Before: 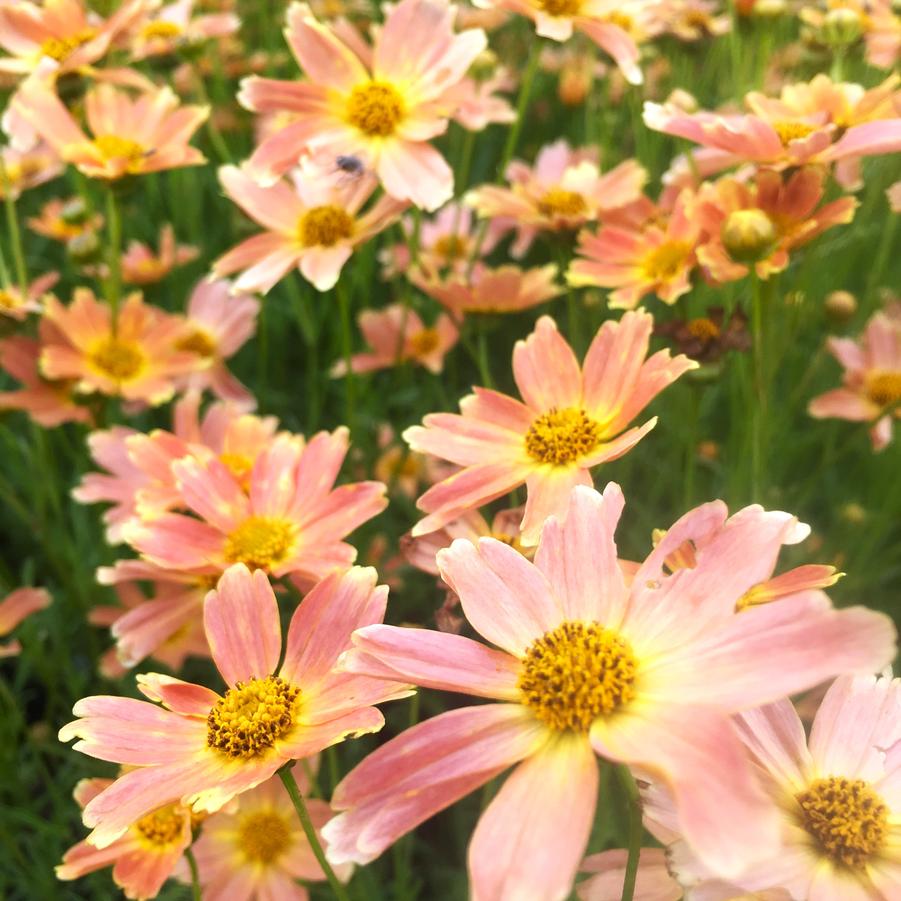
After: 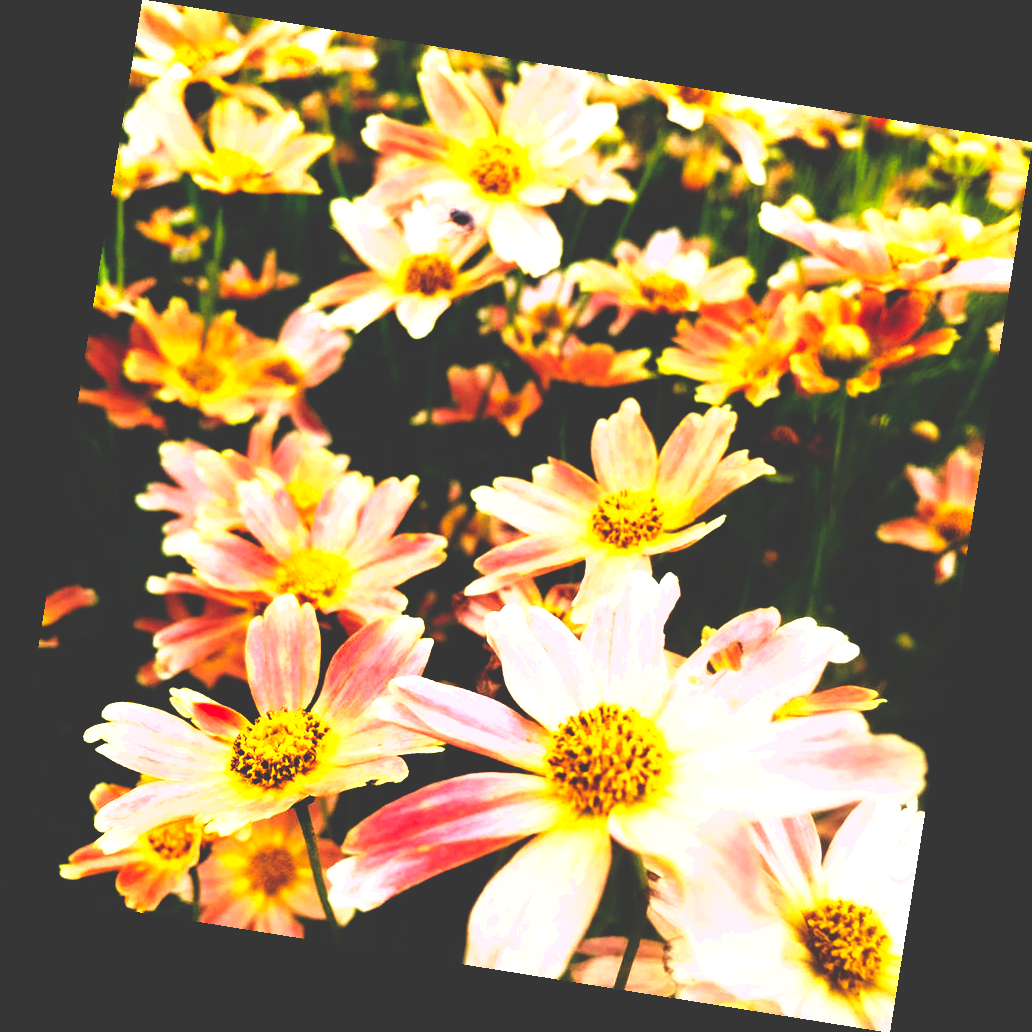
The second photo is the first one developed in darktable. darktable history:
white balance: emerald 1
rotate and perspective: rotation 9.12°, automatic cropping off
tone equalizer: -8 EV -0.75 EV, -7 EV -0.7 EV, -6 EV -0.6 EV, -5 EV -0.4 EV, -3 EV 0.4 EV, -2 EV 0.6 EV, -1 EV 0.7 EV, +0 EV 0.75 EV, edges refinement/feathering 500, mask exposure compensation -1.57 EV, preserve details no
base curve: curves: ch0 [(0, 0.036) (0.083, 0.04) (0.804, 1)], preserve colors none
